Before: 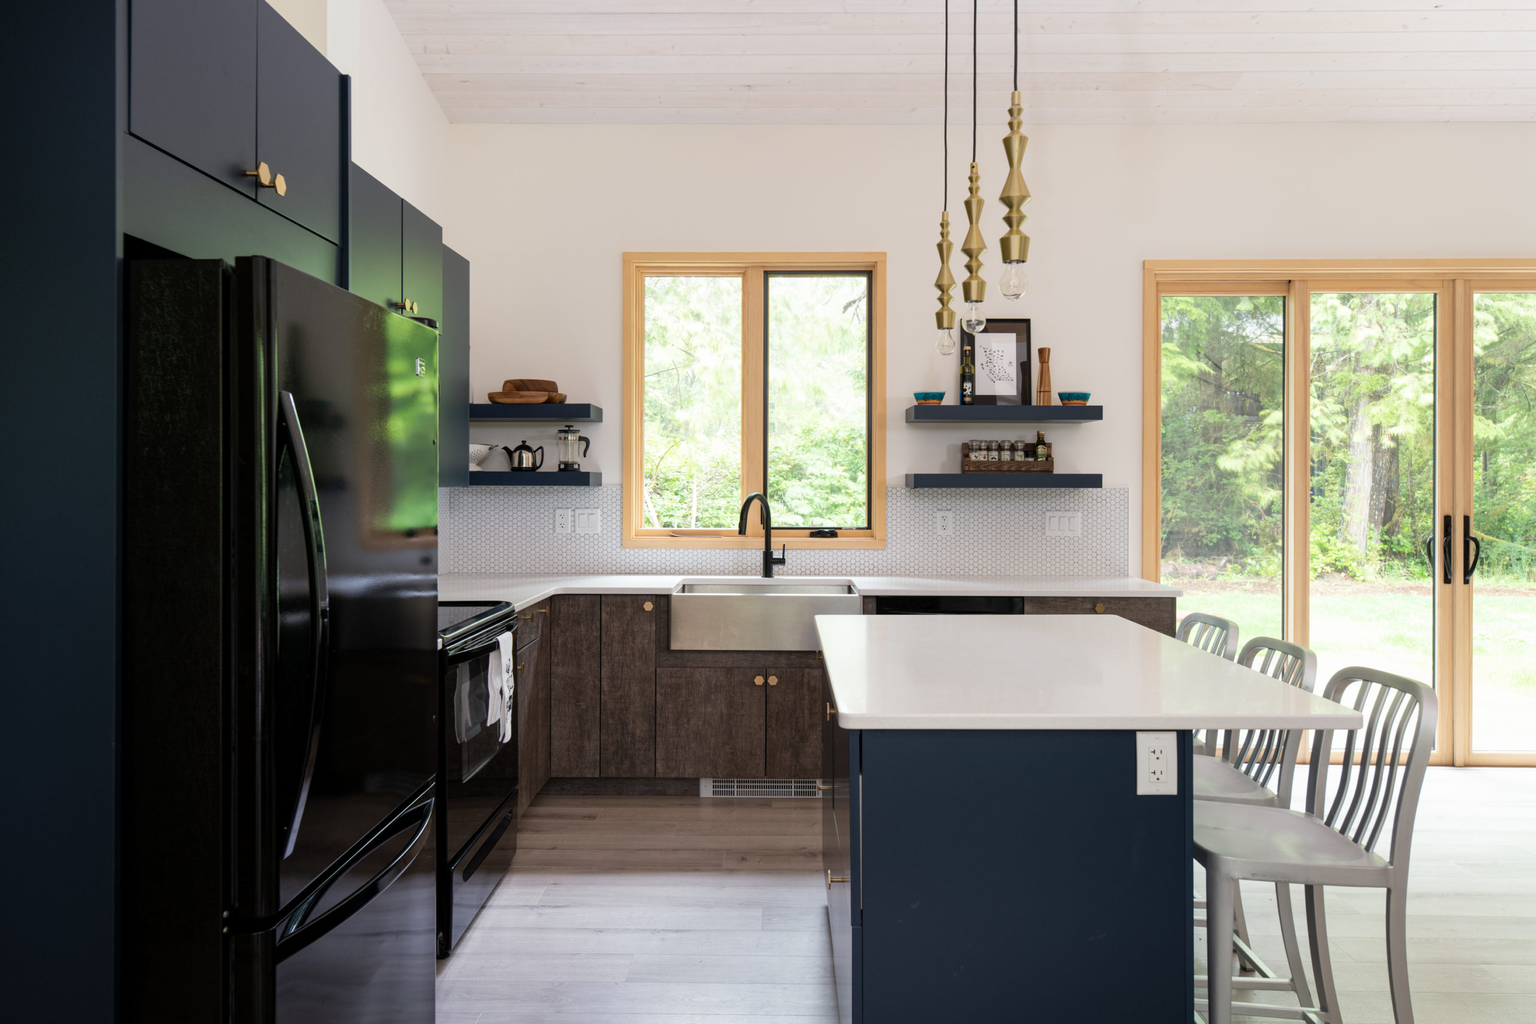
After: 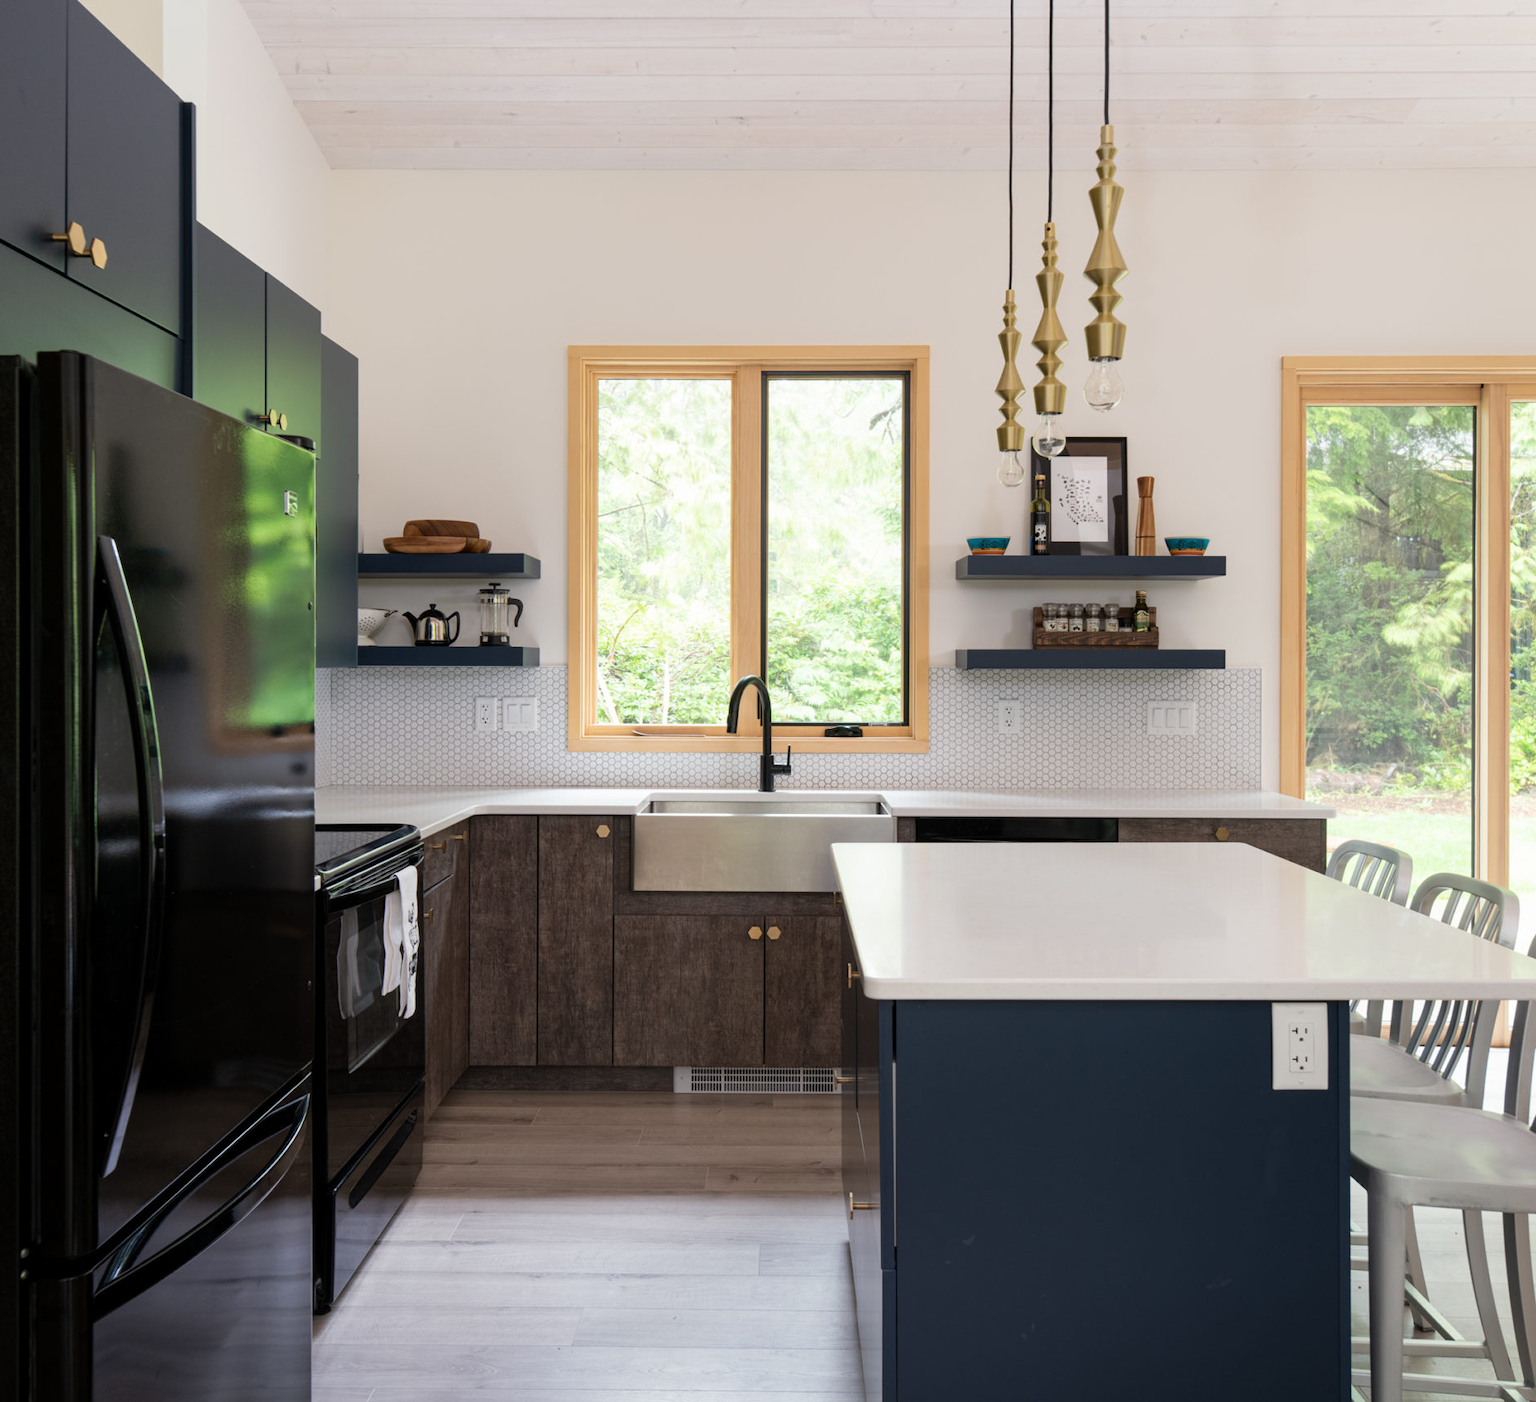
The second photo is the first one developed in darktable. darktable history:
crop: left 13.574%, right 13.432%
